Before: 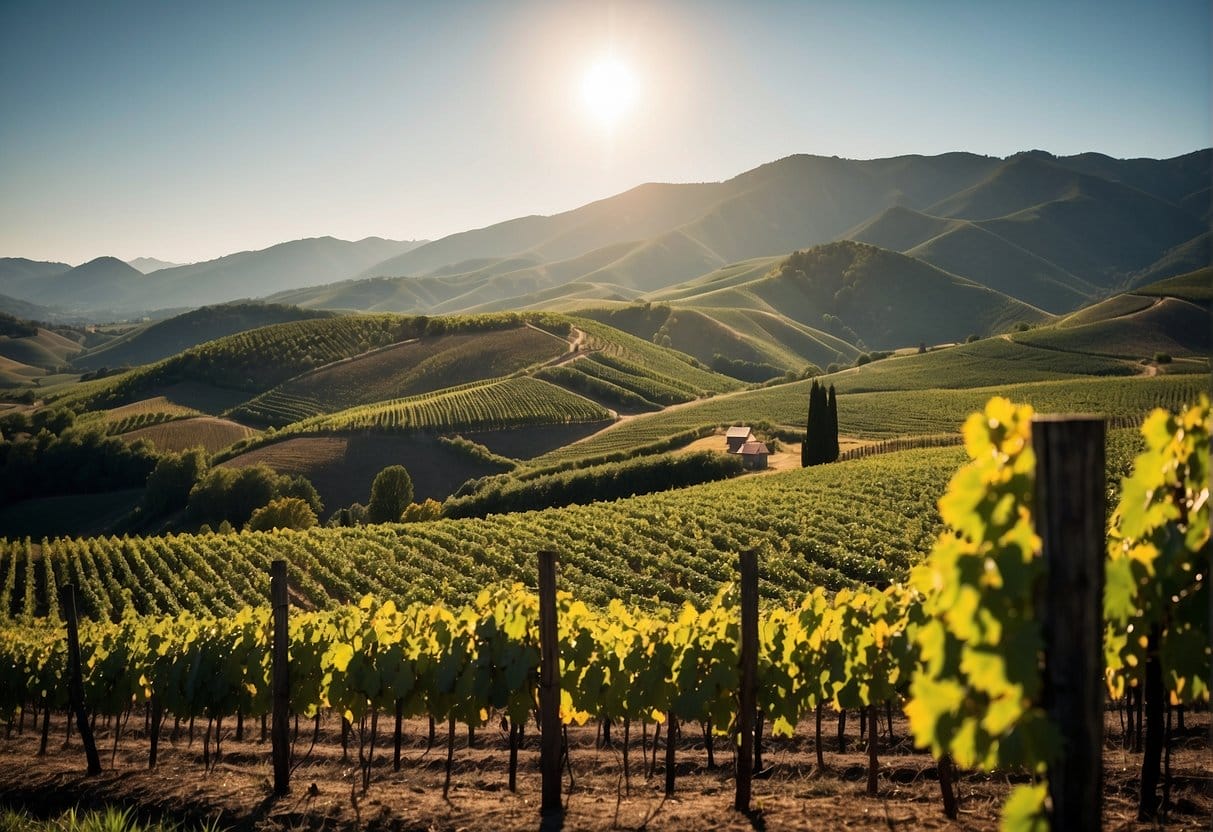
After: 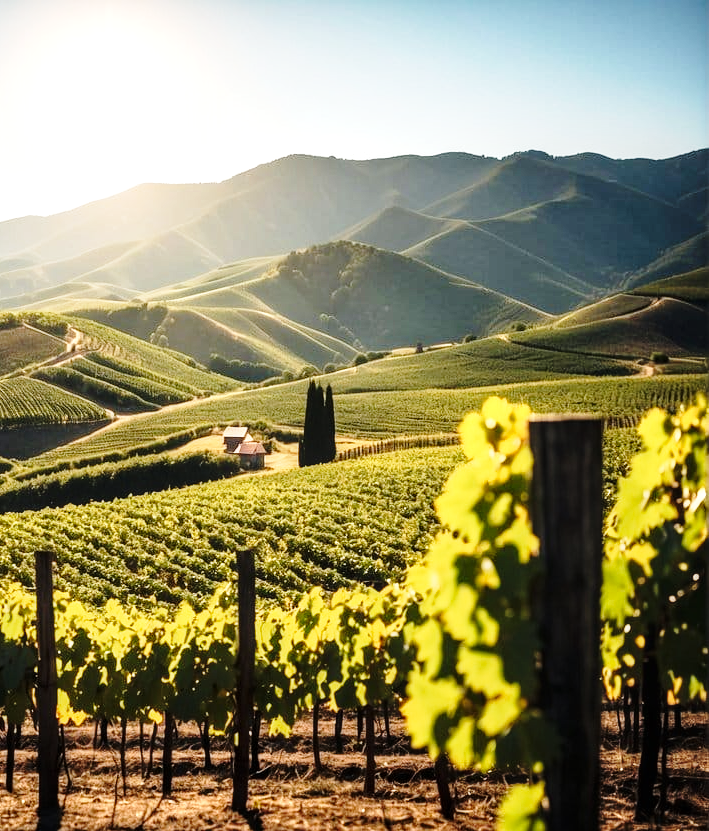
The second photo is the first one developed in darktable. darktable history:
crop: left 41.521%
local contrast: on, module defaults
base curve: curves: ch0 [(0, 0) (0.028, 0.03) (0.121, 0.232) (0.46, 0.748) (0.859, 0.968) (1, 1)], preserve colors none
tone equalizer: -8 EV -0.444 EV, -7 EV -0.36 EV, -6 EV -0.319 EV, -5 EV -0.235 EV, -3 EV 0.224 EV, -2 EV 0.342 EV, -1 EV 0.398 EV, +0 EV 0.39 EV
